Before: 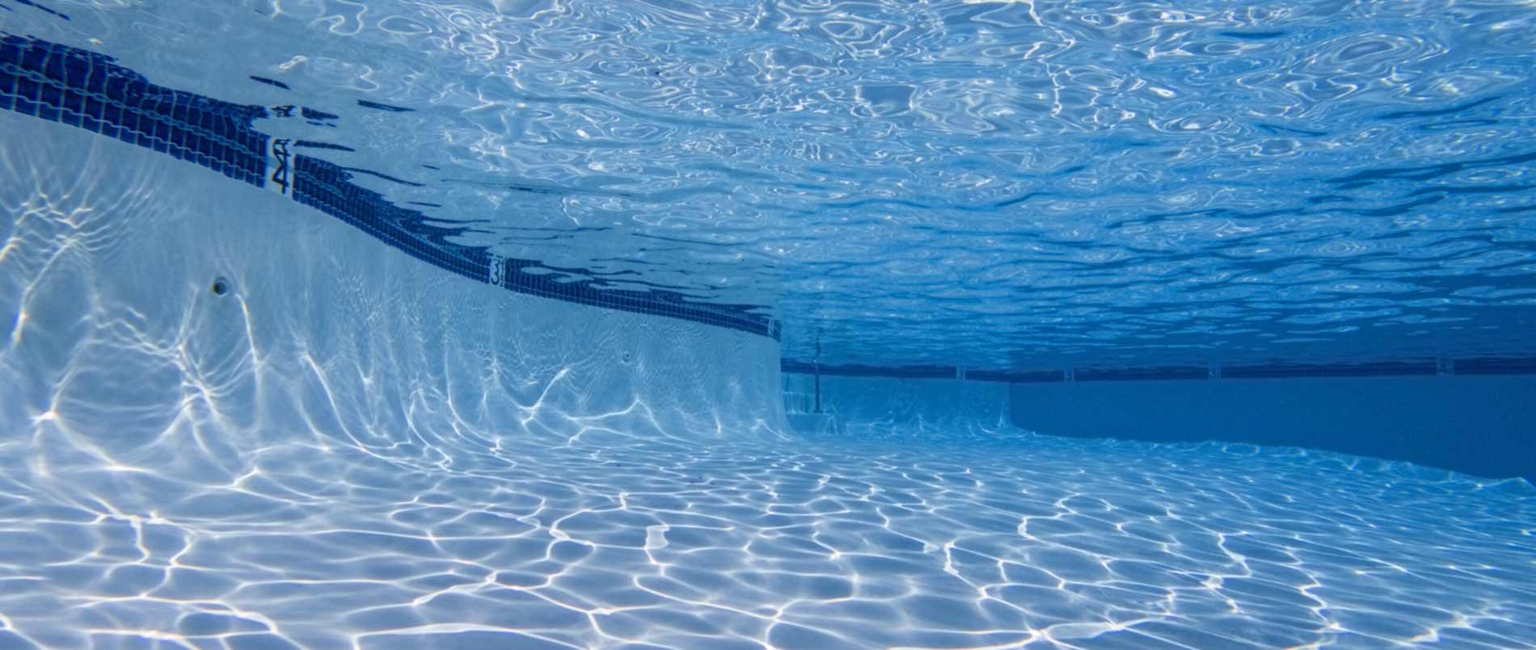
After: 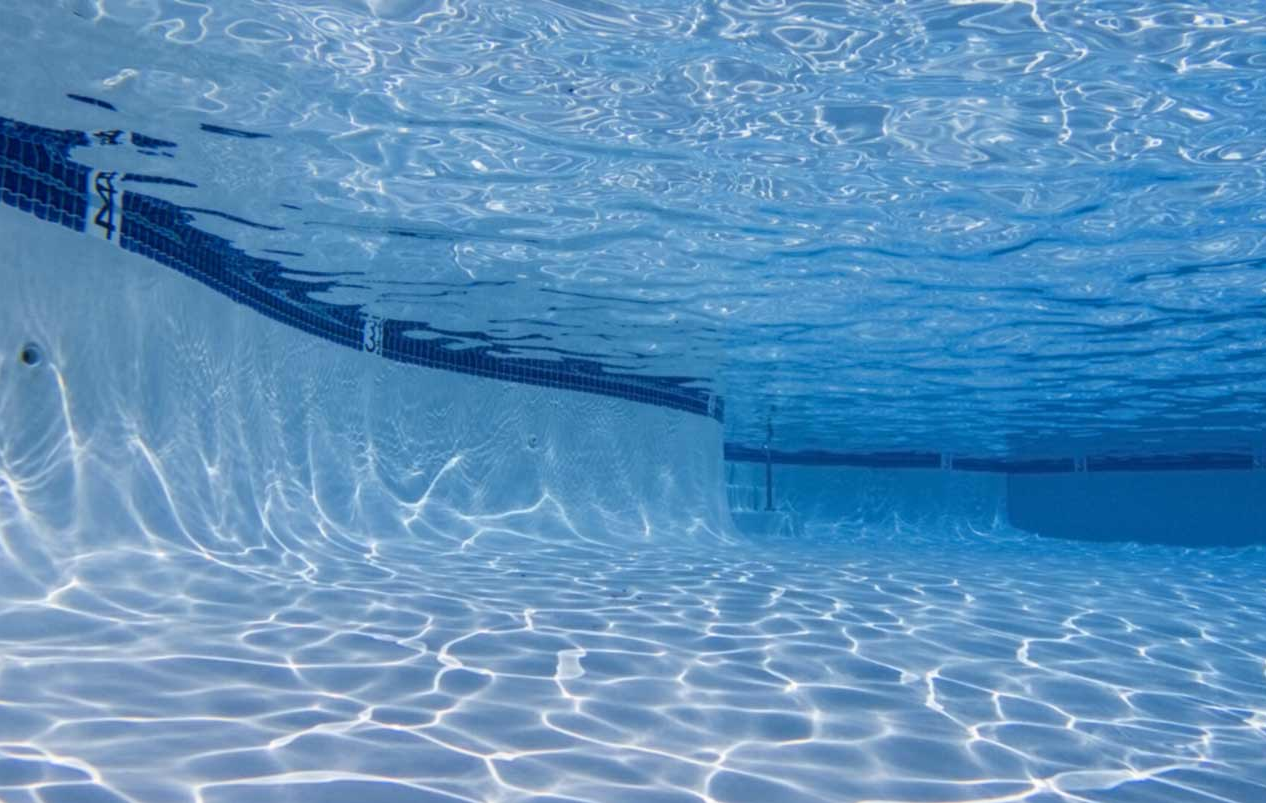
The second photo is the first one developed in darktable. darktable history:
crop and rotate: left 12.789%, right 20.576%
